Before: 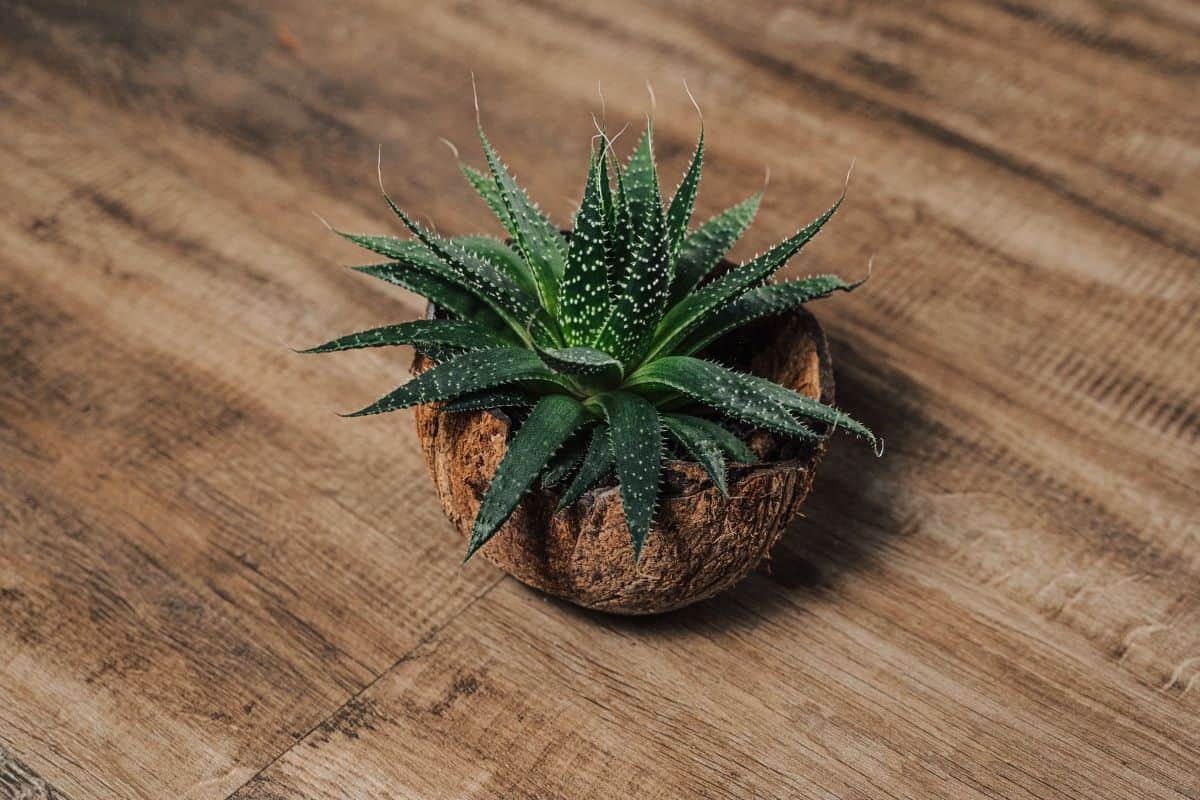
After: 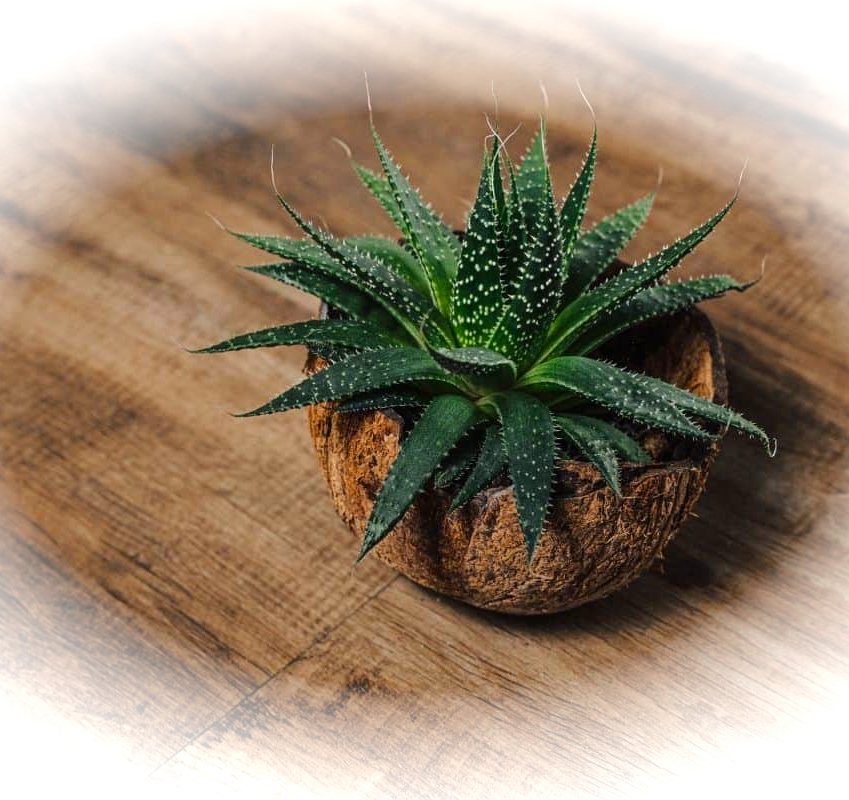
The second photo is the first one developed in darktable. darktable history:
color balance rgb: perceptual saturation grading › global saturation 14.563%, global vibrance 20%
crop and rotate: left 8.976%, right 20.241%
vignetting: fall-off start 99.89%, brightness 0.992, saturation -0.49, width/height ratio 1.32, unbound false
